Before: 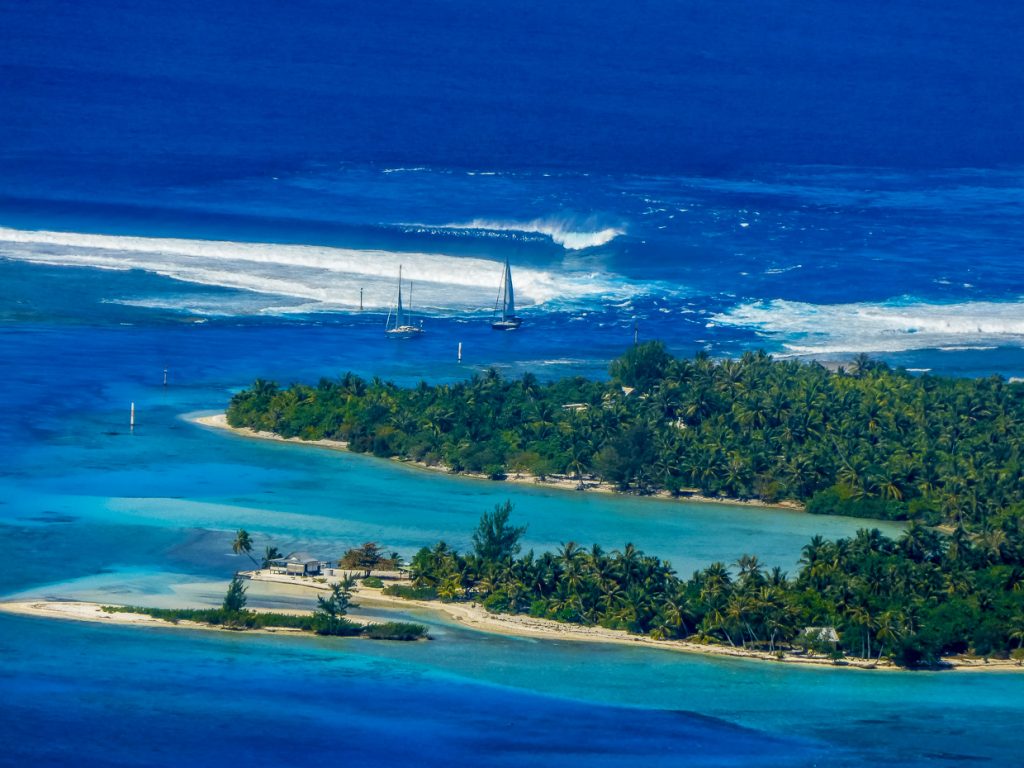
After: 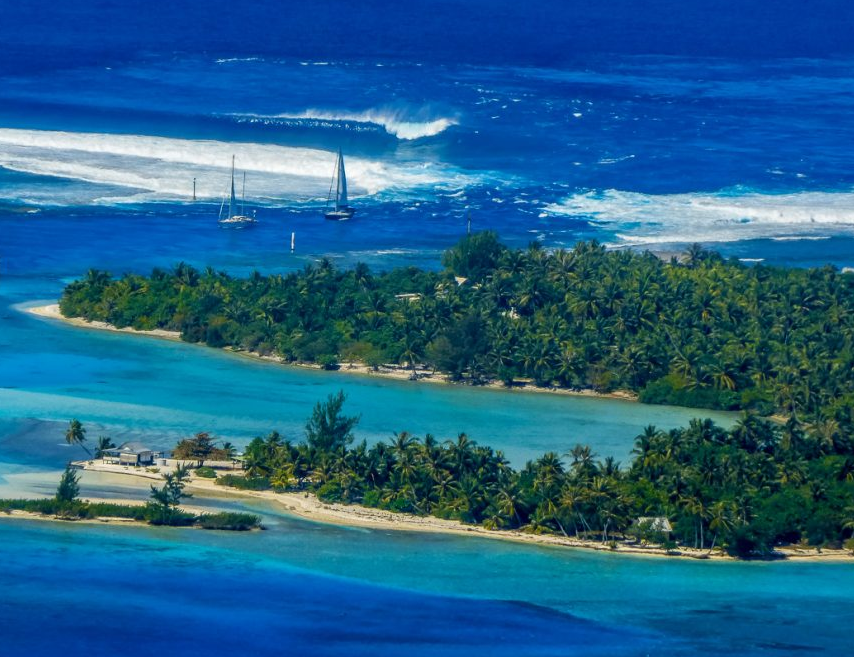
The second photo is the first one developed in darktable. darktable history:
crop: left 16.359%, top 14.441%
